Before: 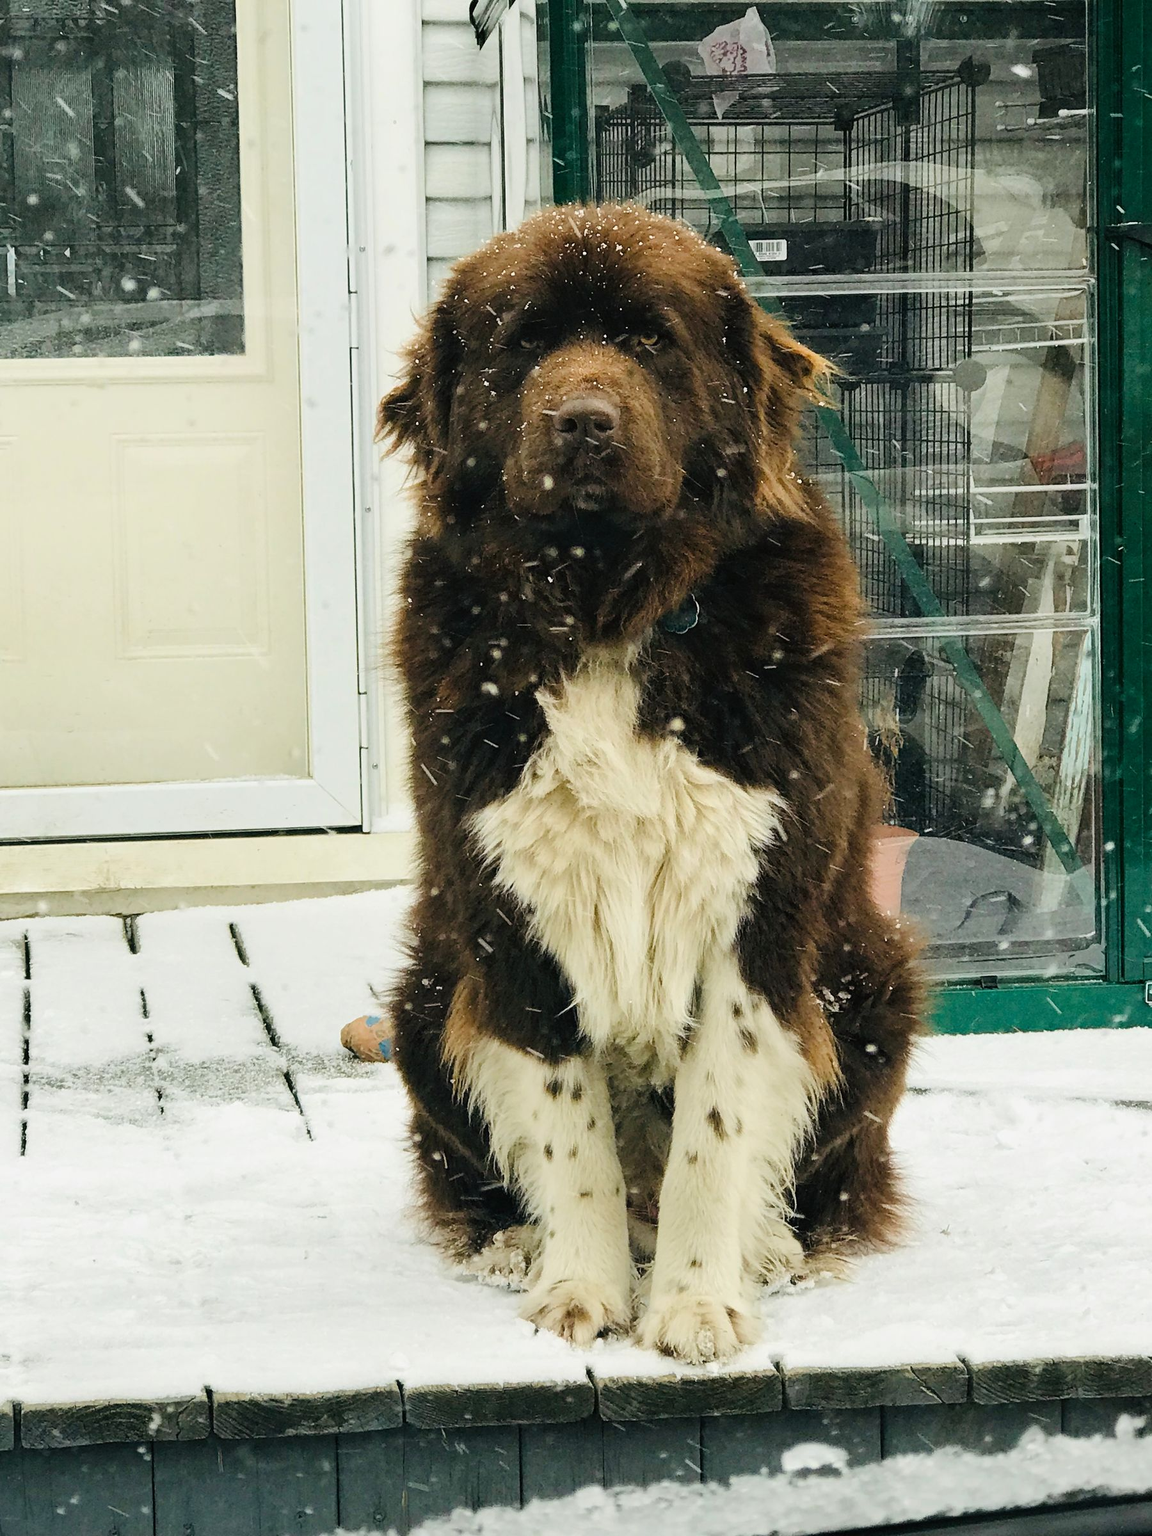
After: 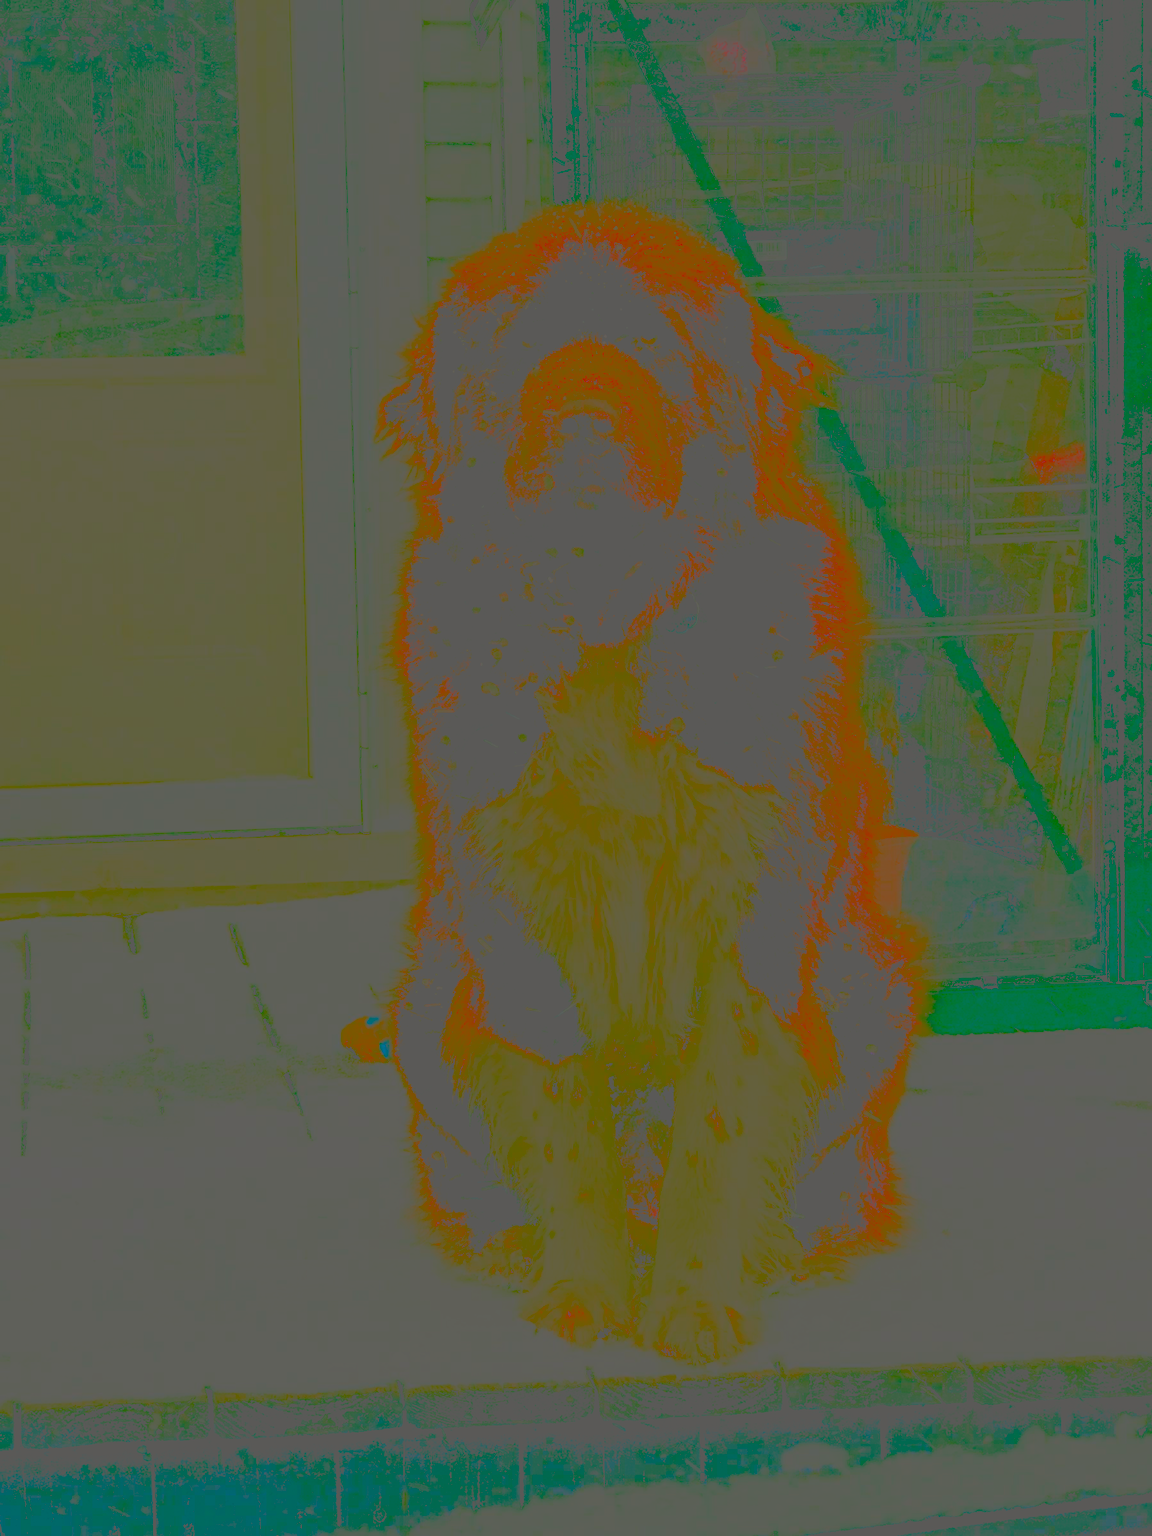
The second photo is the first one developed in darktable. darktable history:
exposure: compensate highlight preservation false
haze removal: strength 0.279, distance 0.247, compatibility mode true, adaptive false
contrast brightness saturation: contrast -0.972, brightness -0.167, saturation 0.744
filmic rgb: black relative exposure -4.4 EV, white relative exposure 5.02 EV, hardness 2.19, latitude 40.84%, contrast 1.148, highlights saturation mix 10.39%, shadows ↔ highlights balance 0.873%, add noise in highlights 0.001, preserve chrominance no, color science v3 (2019), use custom middle-gray values true, contrast in highlights soft
color correction: highlights b* 3
shadows and highlights: shadows -21.65, highlights 98.8, soften with gaussian
